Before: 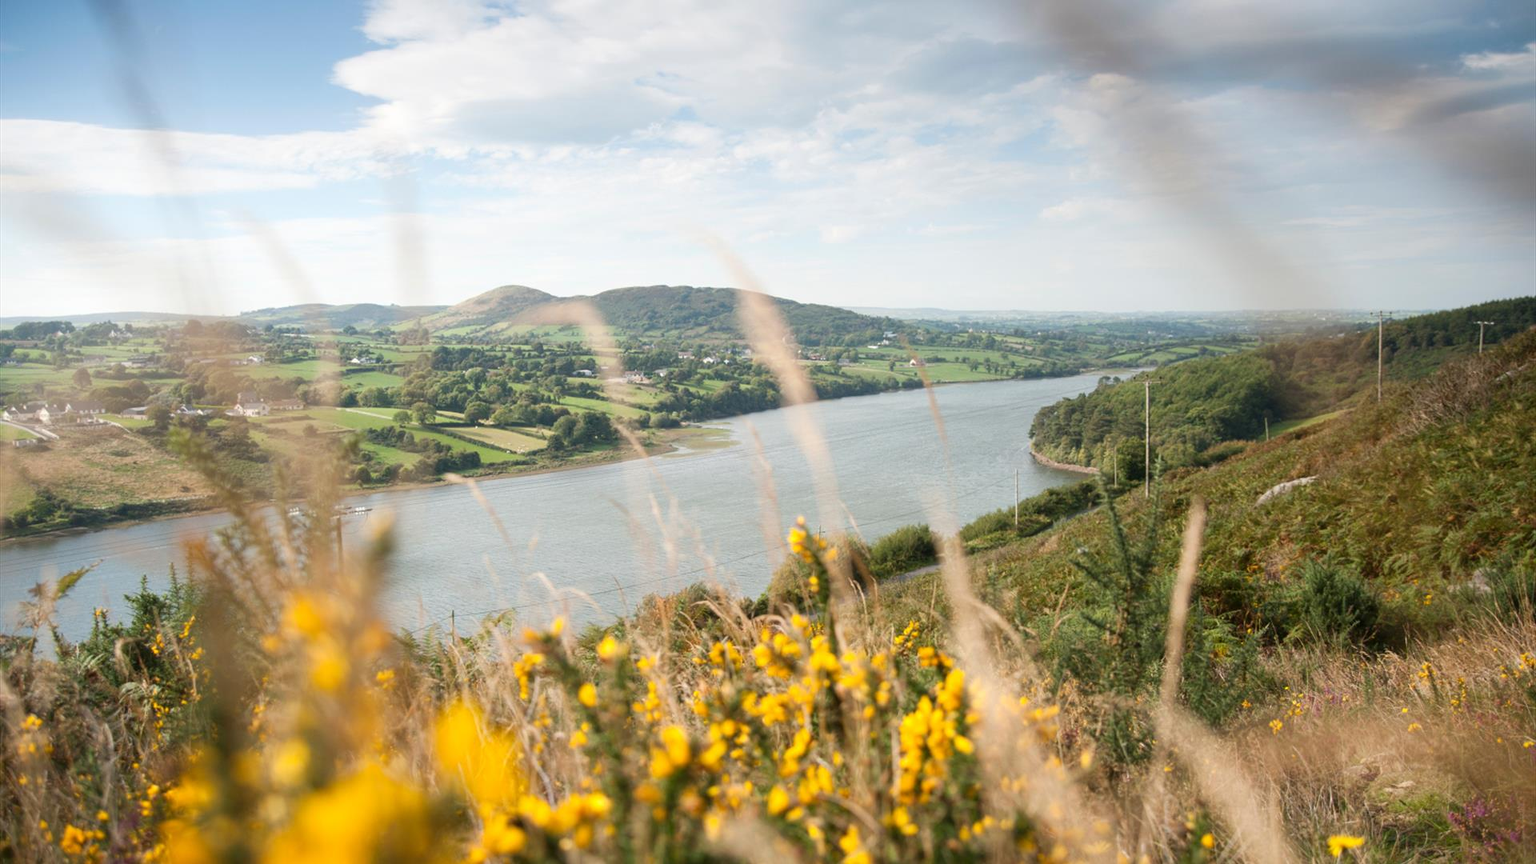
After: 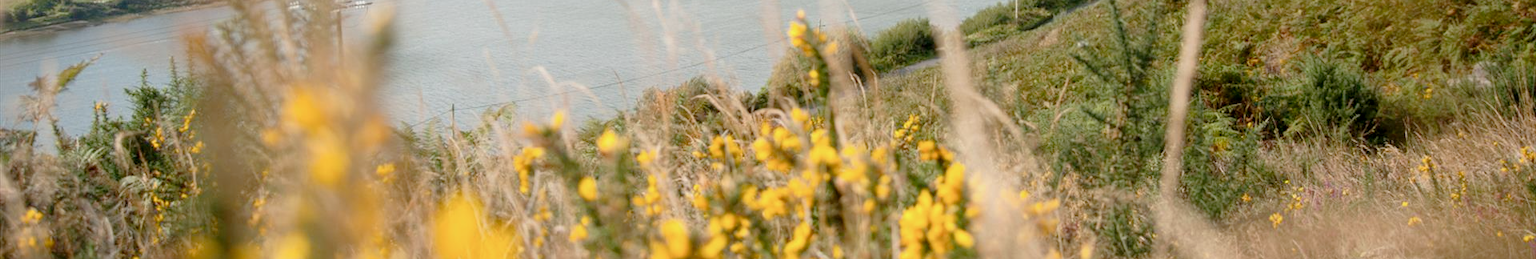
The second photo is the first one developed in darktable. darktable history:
crop and rotate: top 58.654%, bottom 11.288%
tone curve: curves: ch0 [(0.047, 0) (0.292, 0.352) (0.657, 0.678) (1, 0.958)], preserve colors none
